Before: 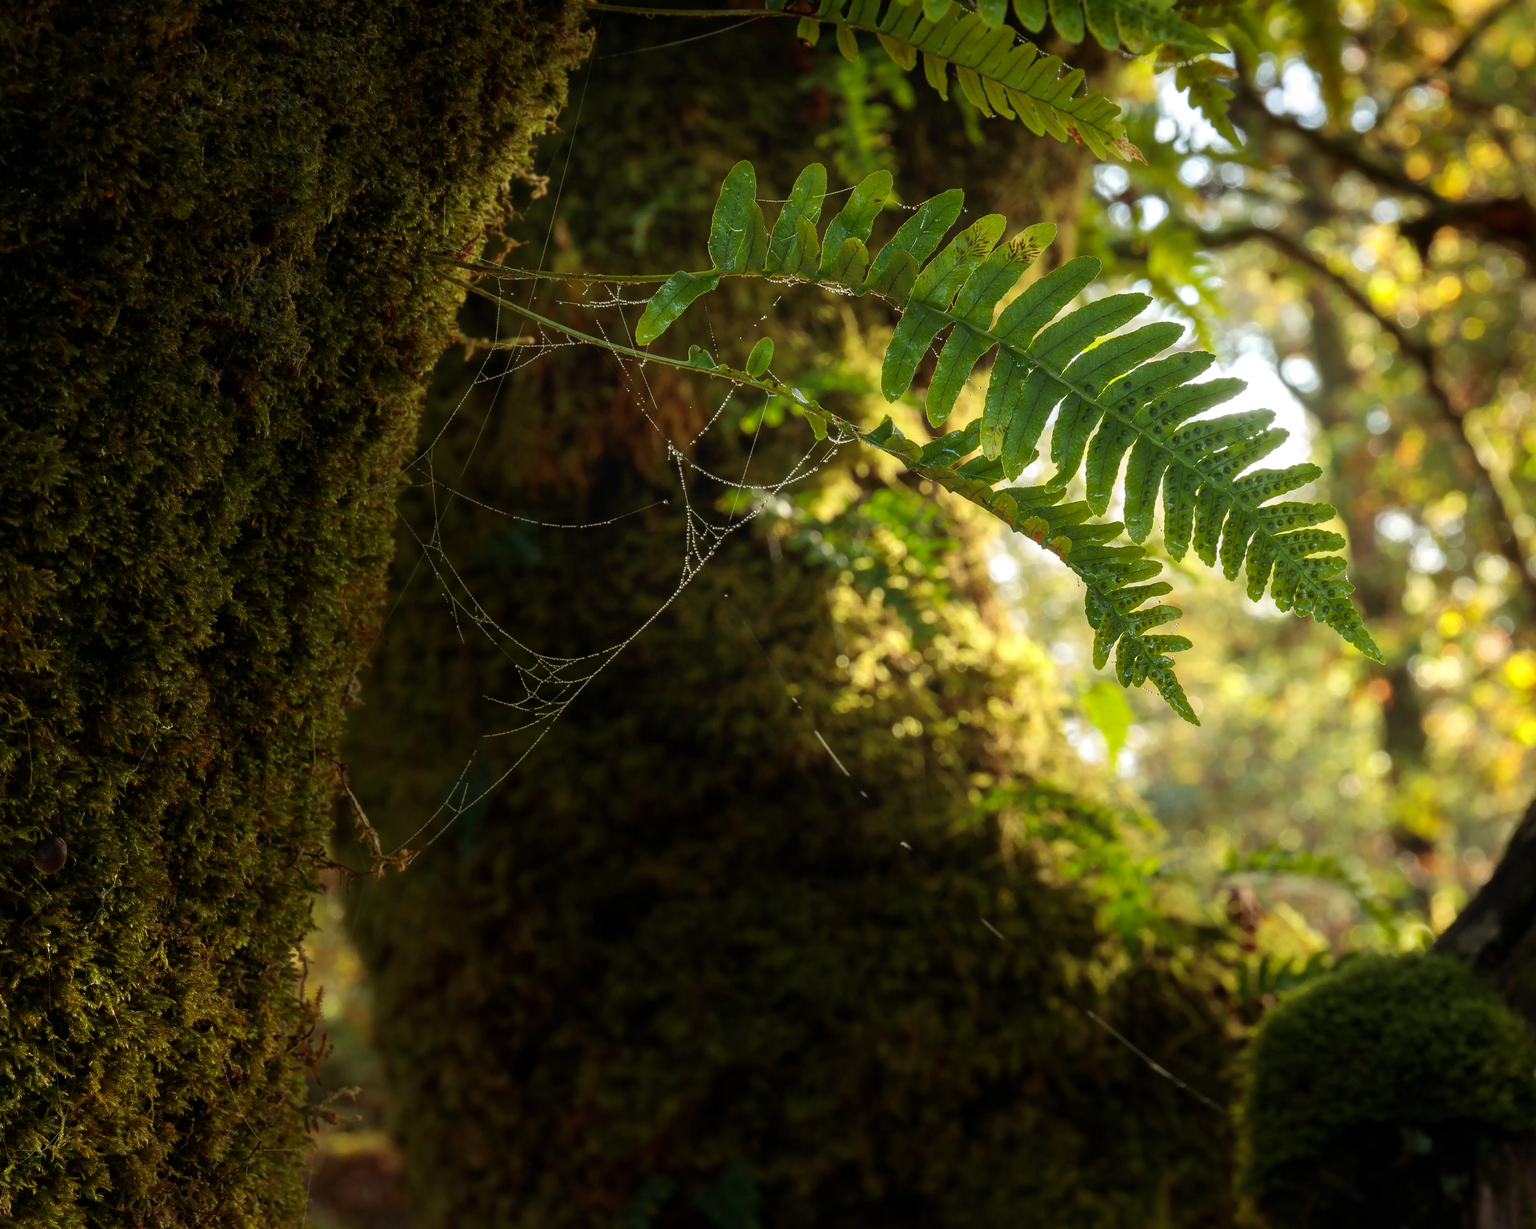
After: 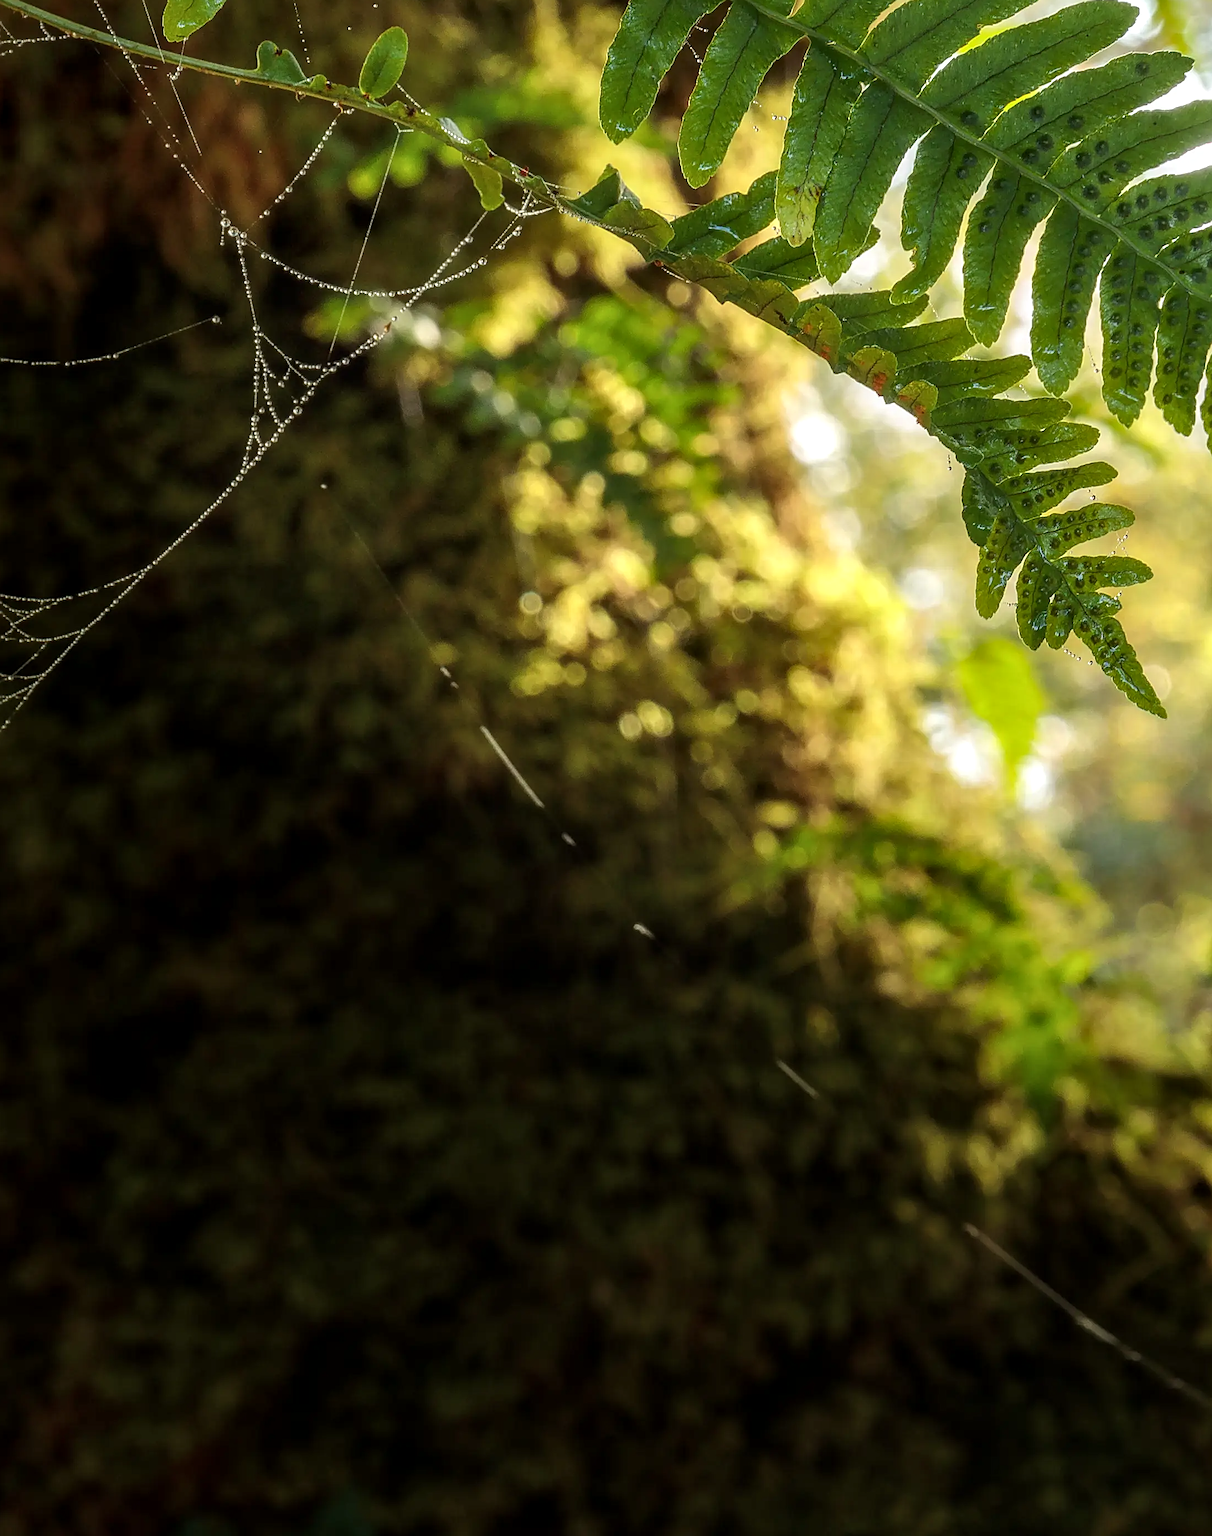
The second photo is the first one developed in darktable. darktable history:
sharpen: on, module defaults
local contrast: on, module defaults
crop: left 35.432%, top 26.233%, right 20.145%, bottom 3.432%
